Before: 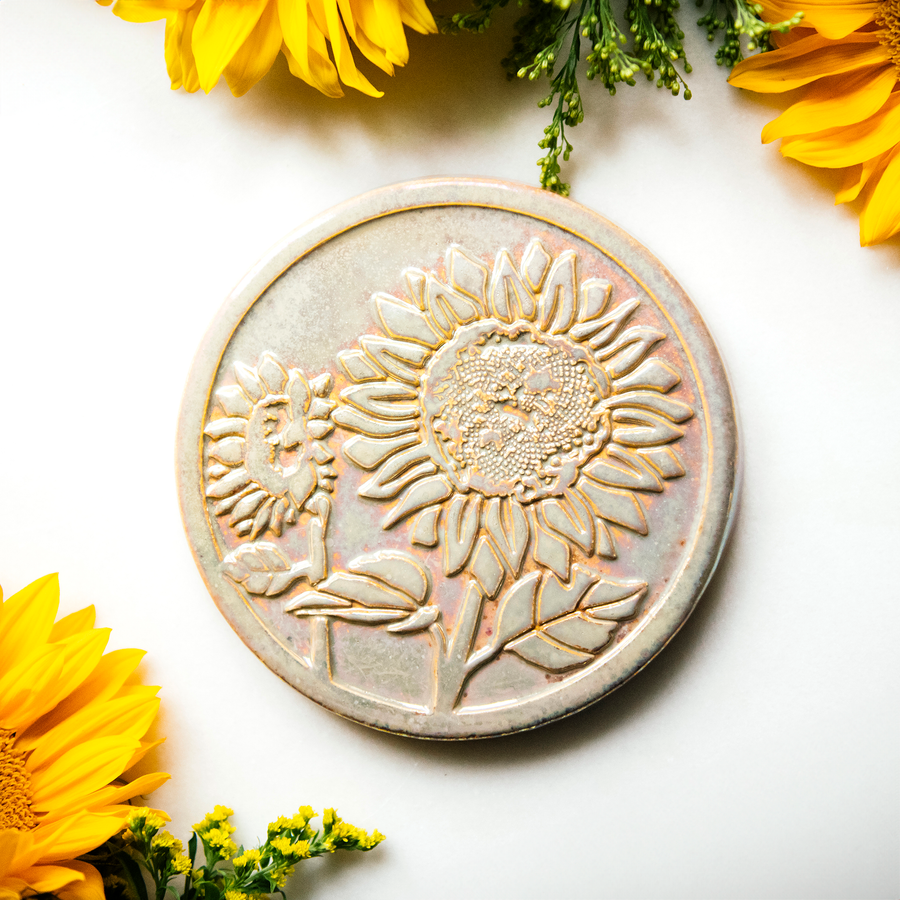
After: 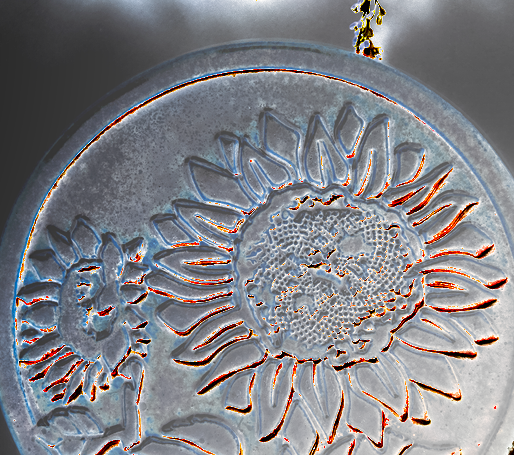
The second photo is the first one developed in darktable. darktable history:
shadows and highlights: radius 266.74, soften with gaussian
sharpen: amount 0.212
crop: left 20.861%, top 15.19%, right 21.966%, bottom 34.192%
exposure: black level correction 0.005, exposure 2.068 EV, compensate highlight preservation false
color zones: curves: ch1 [(0.263, 0.53) (0.376, 0.287) (0.487, 0.512) (0.748, 0.547) (1, 0.513)]; ch2 [(0.262, 0.45) (0.751, 0.477)]
